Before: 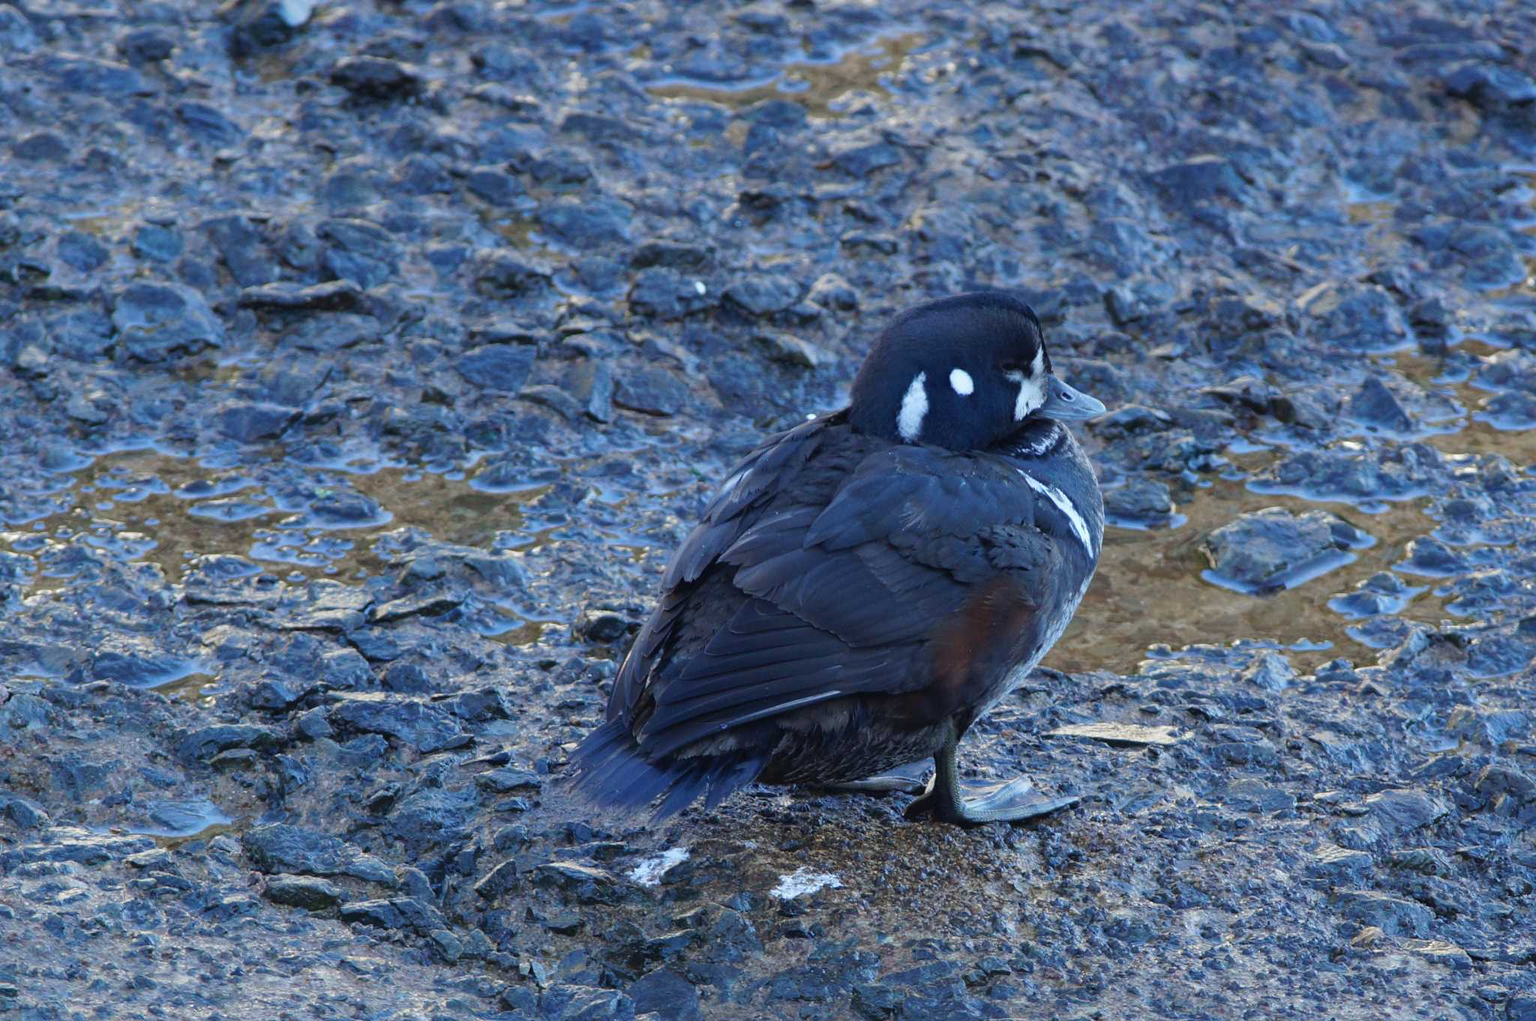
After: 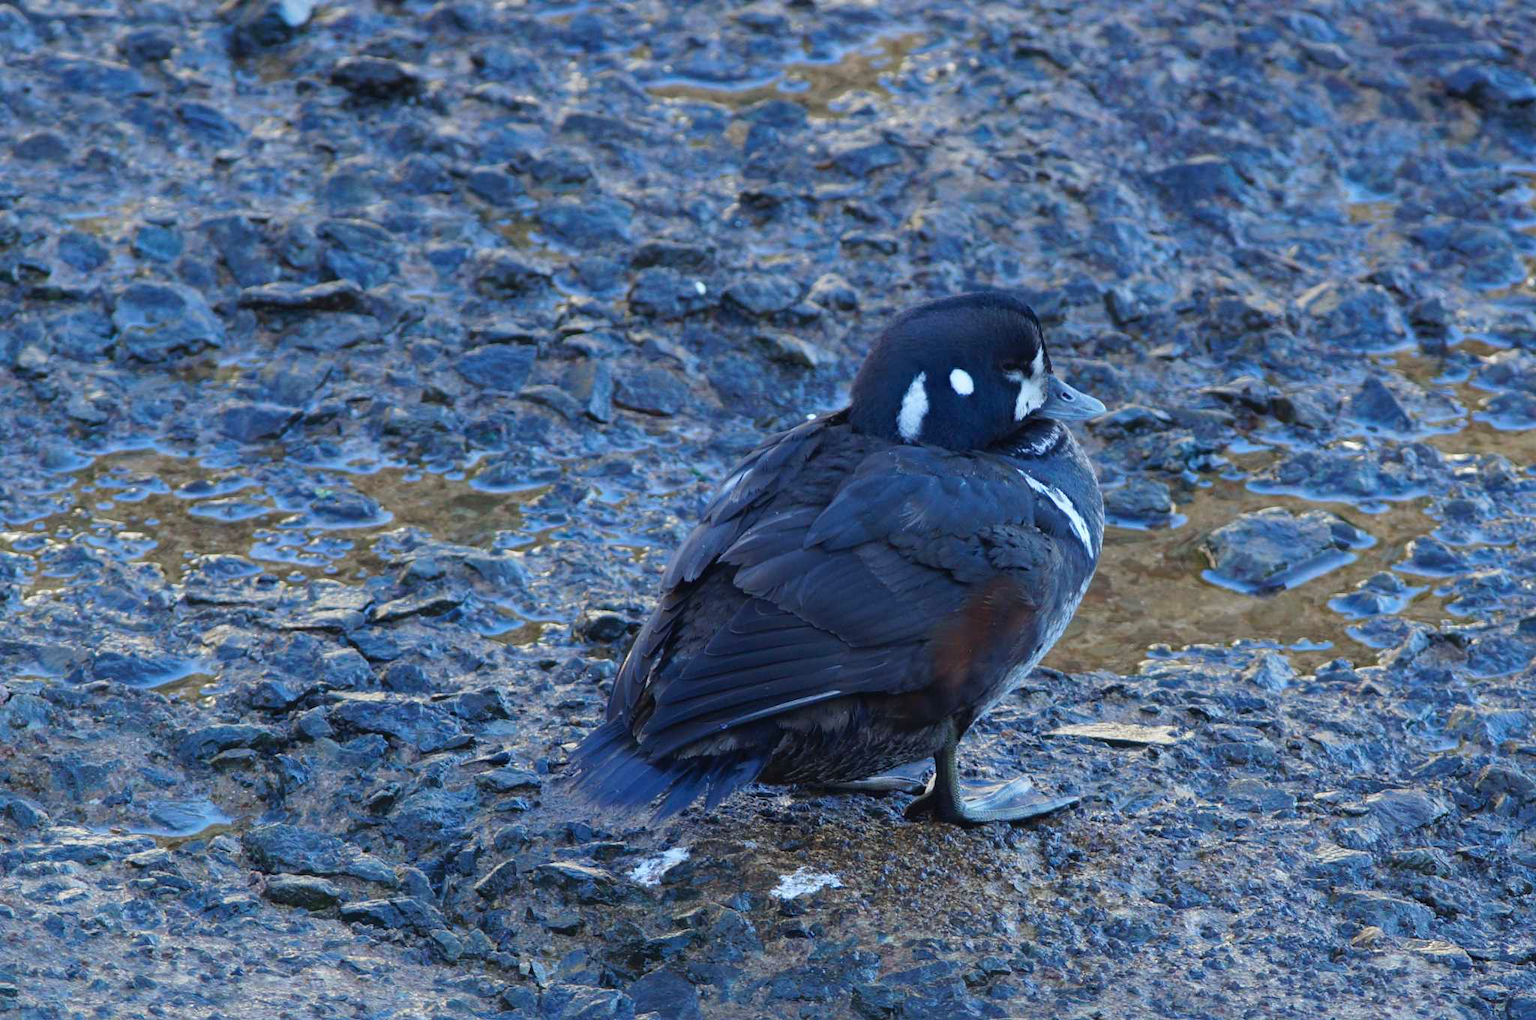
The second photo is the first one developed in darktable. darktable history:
color correction: highlights b* 0.004, saturation 1.11
